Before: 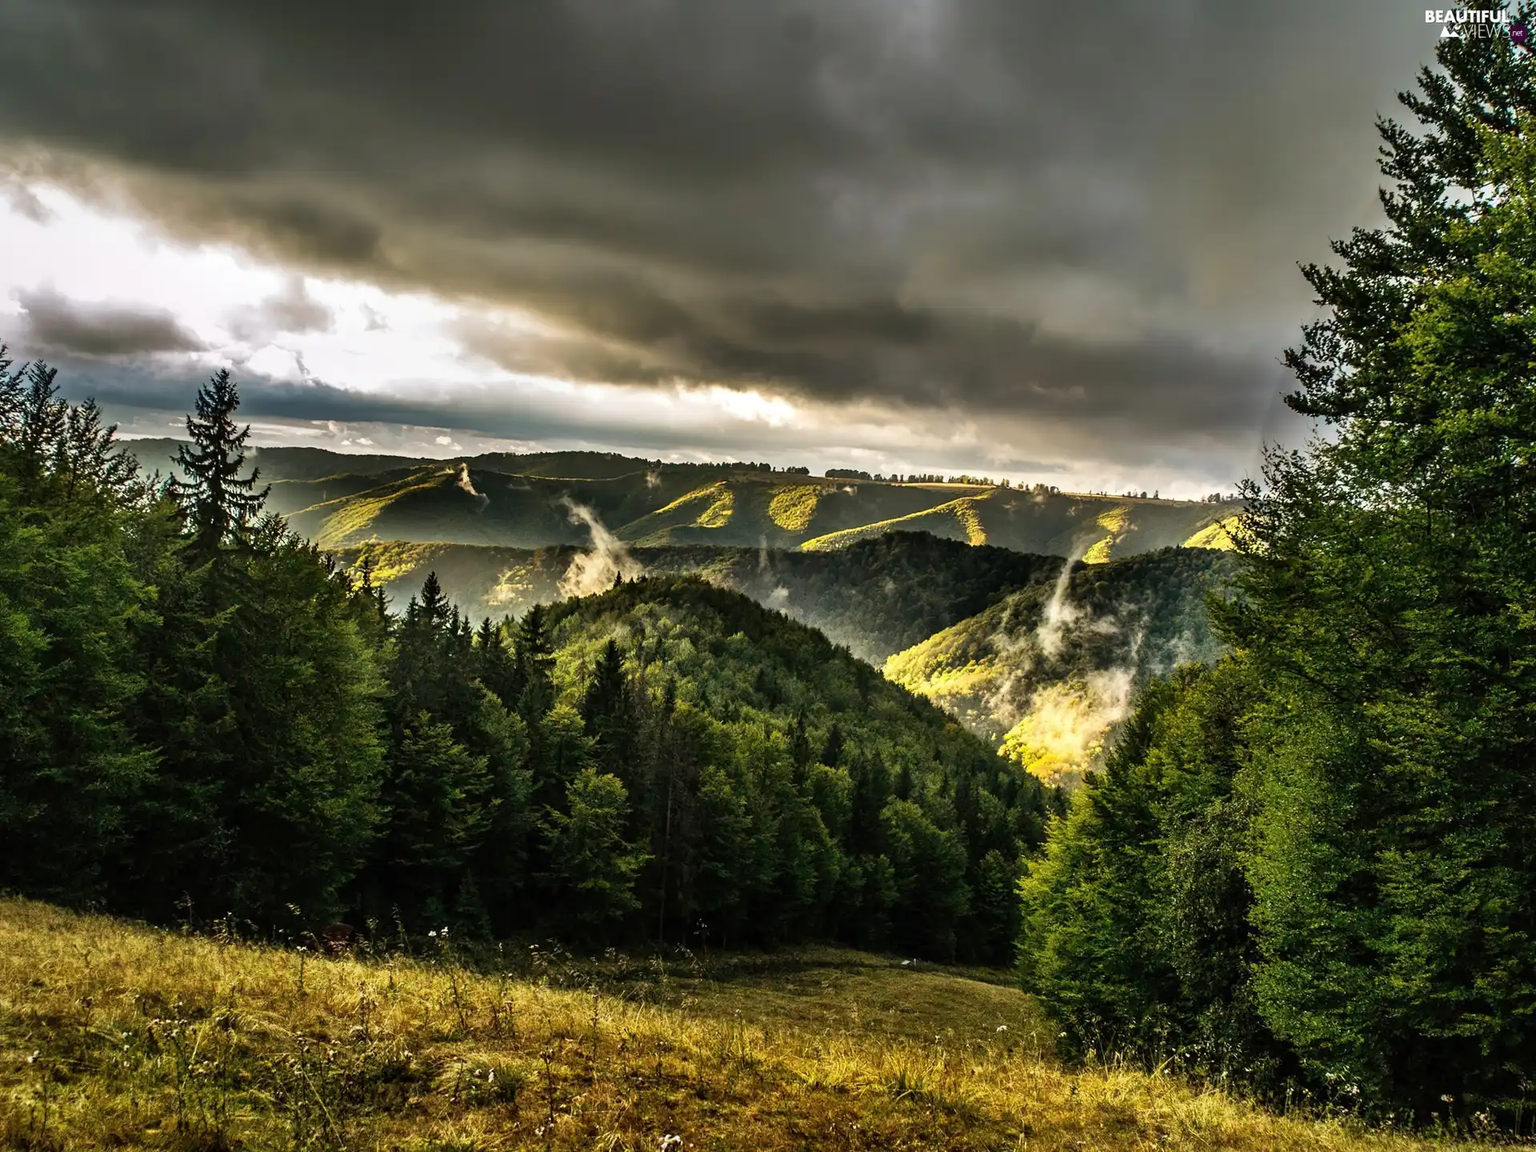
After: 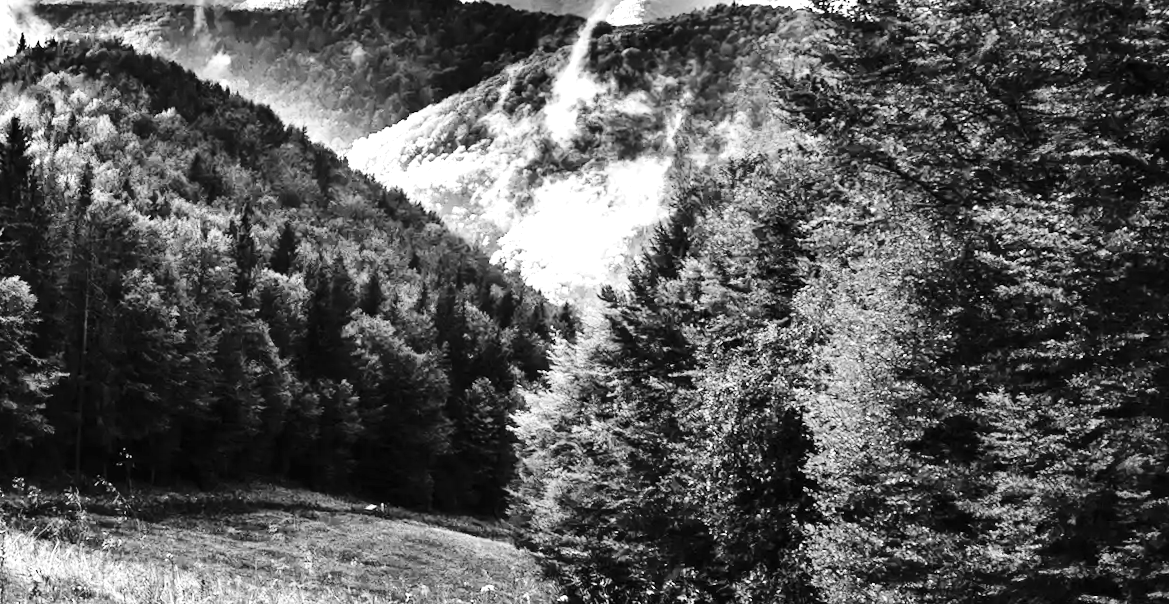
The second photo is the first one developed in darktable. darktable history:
rotate and perspective: rotation 0.062°, lens shift (vertical) 0.115, lens shift (horizontal) -0.133, crop left 0.047, crop right 0.94, crop top 0.061, crop bottom 0.94
exposure: black level correction 0, exposure 1.2 EV, compensate exposure bias true, compensate highlight preservation false
base curve: curves: ch0 [(0, 0) (0.036, 0.025) (0.121, 0.166) (0.206, 0.329) (0.605, 0.79) (1, 1)], preserve colors none
monochrome: on, module defaults
crop and rotate: left 35.509%, top 50.238%, bottom 4.934%
